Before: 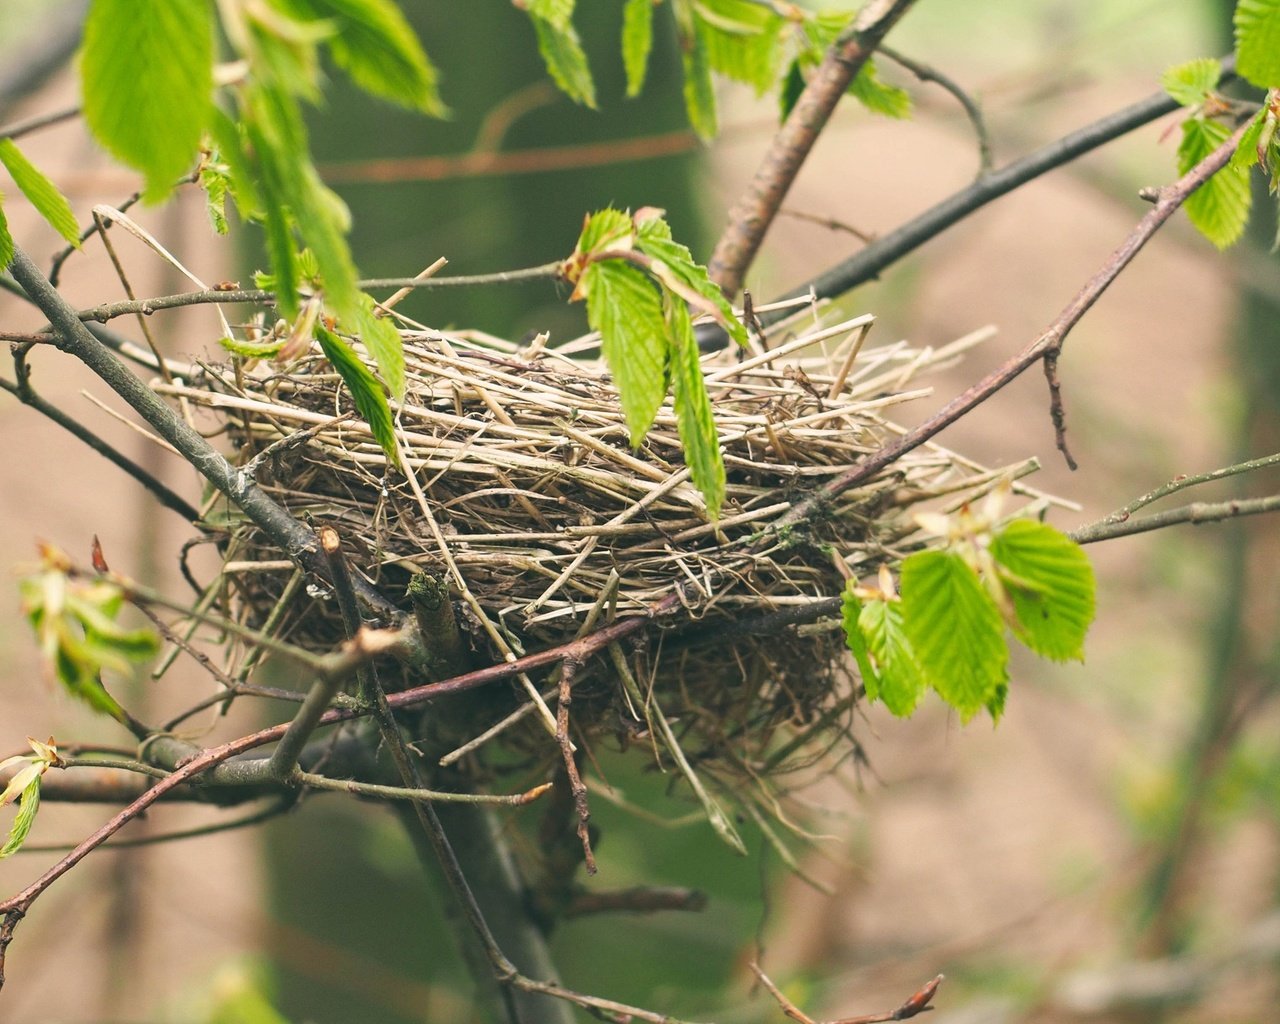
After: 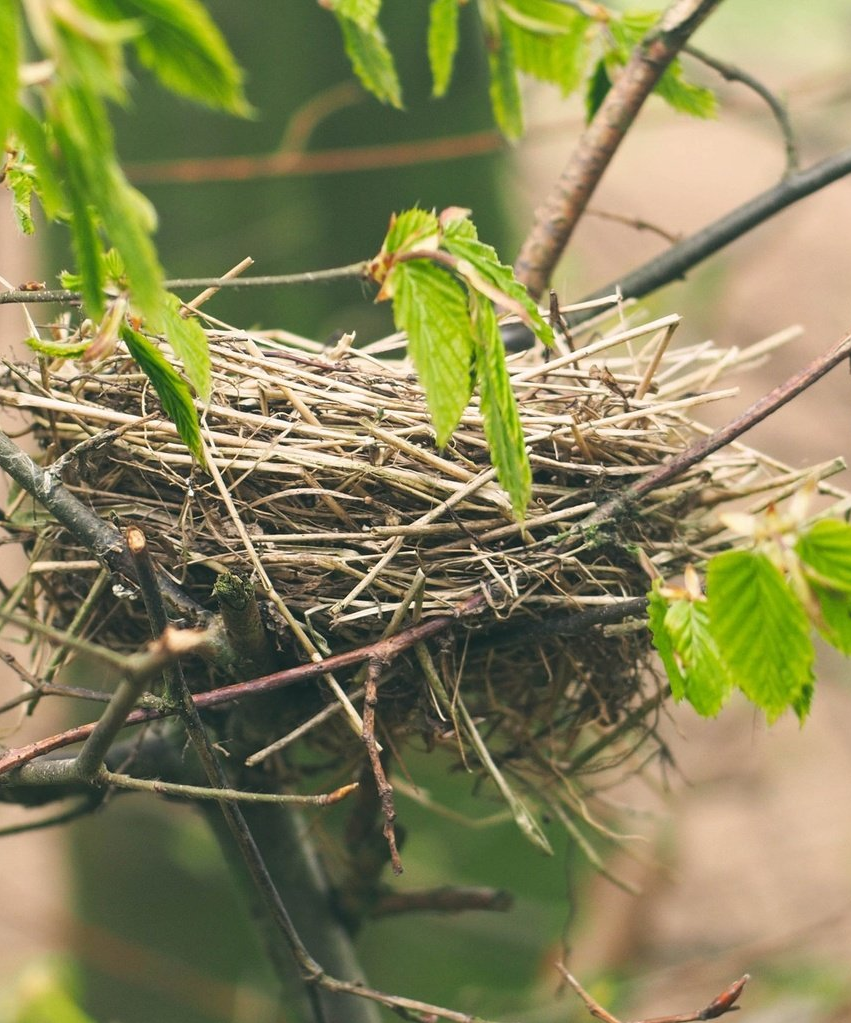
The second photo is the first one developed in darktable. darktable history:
crop and rotate: left 15.201%, right 18.286%
